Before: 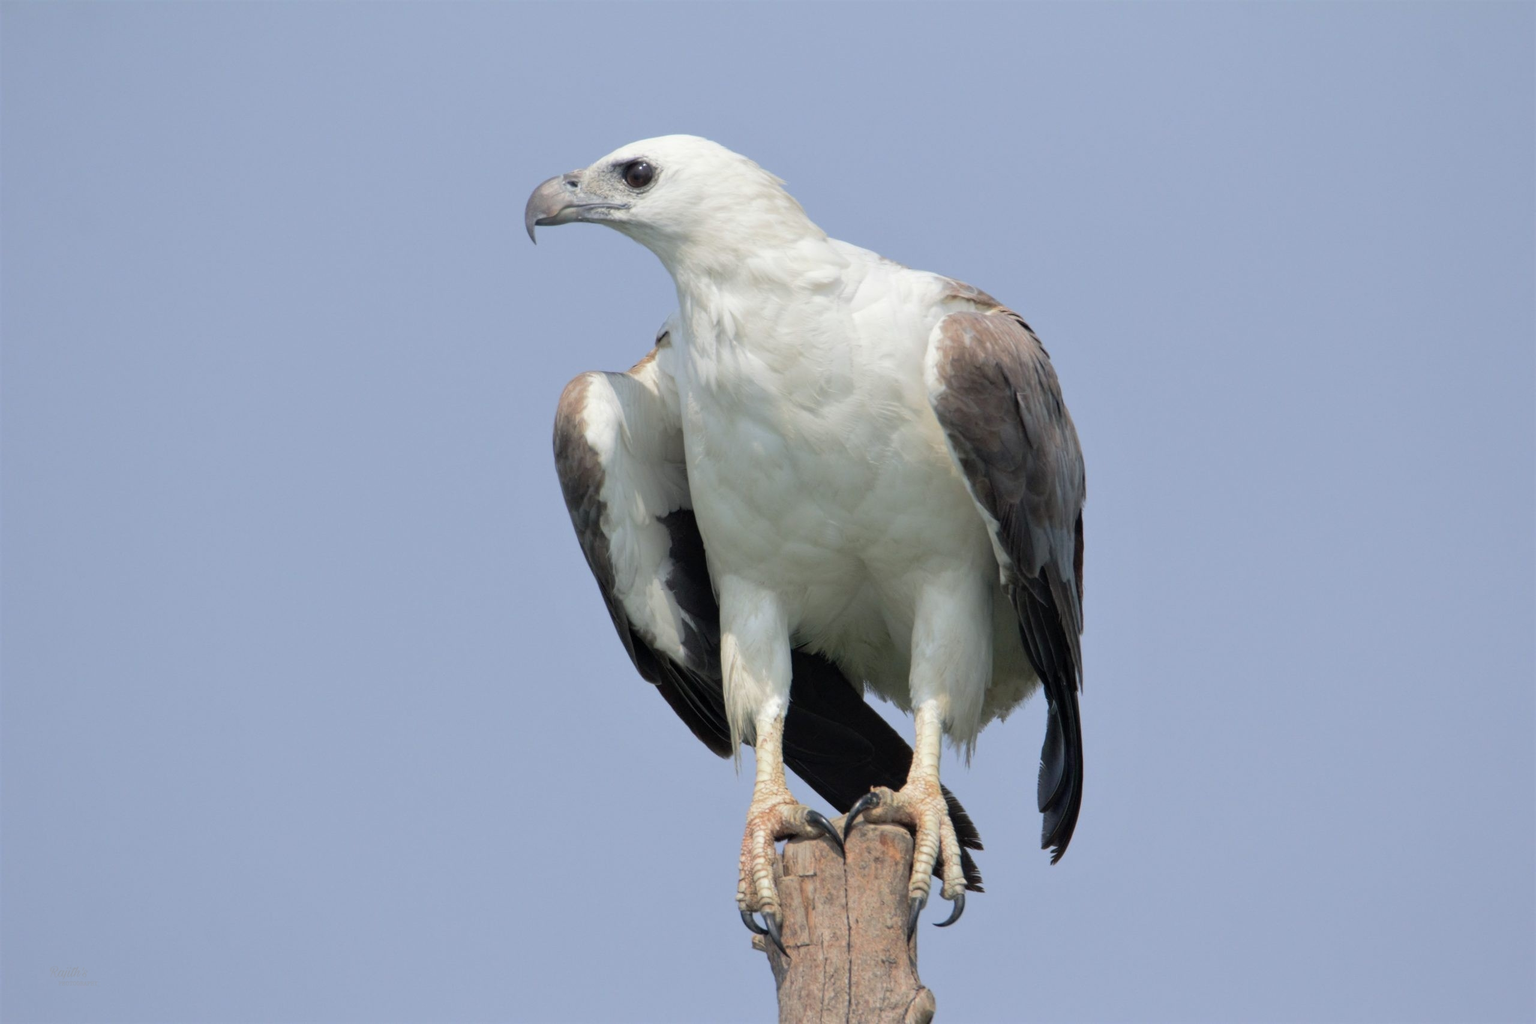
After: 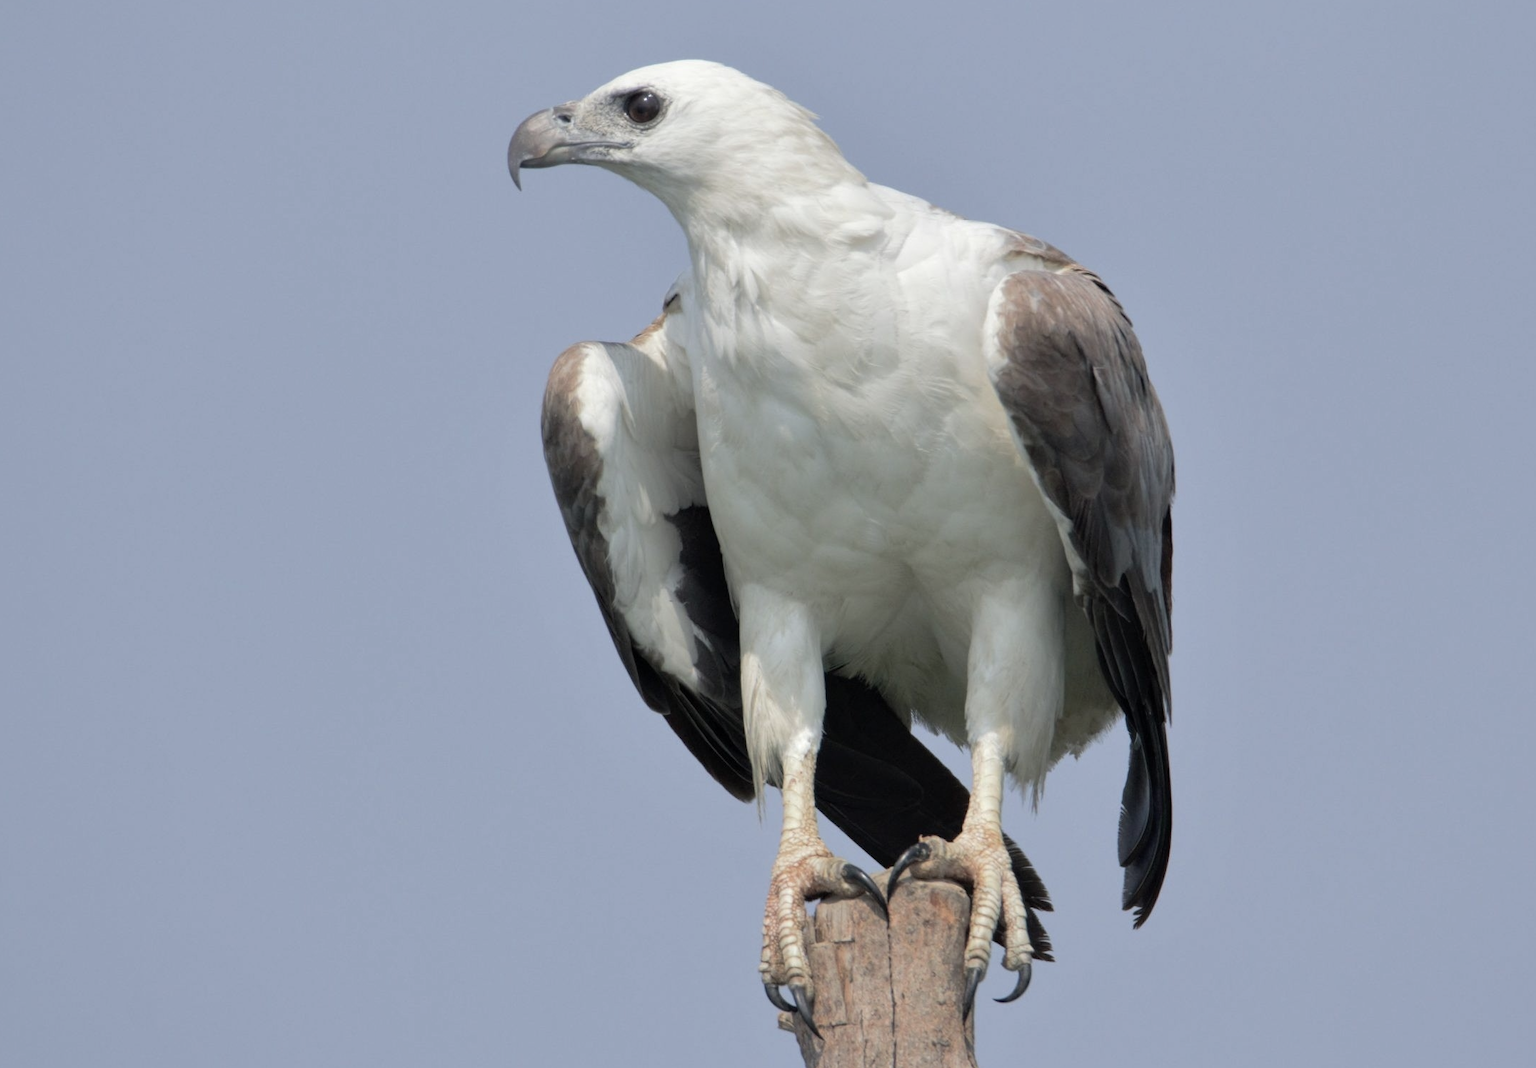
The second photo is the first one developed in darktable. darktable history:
crop: left 6.423%, top 8.309%, right 9.543%, bottom 4.007%
contrast brightness saturation: contrast 0.057, brightness -0.01, saturation -0.22
shadows and highlights: shadows 9.21, white point adjustment 0.905, highlights -40.39
